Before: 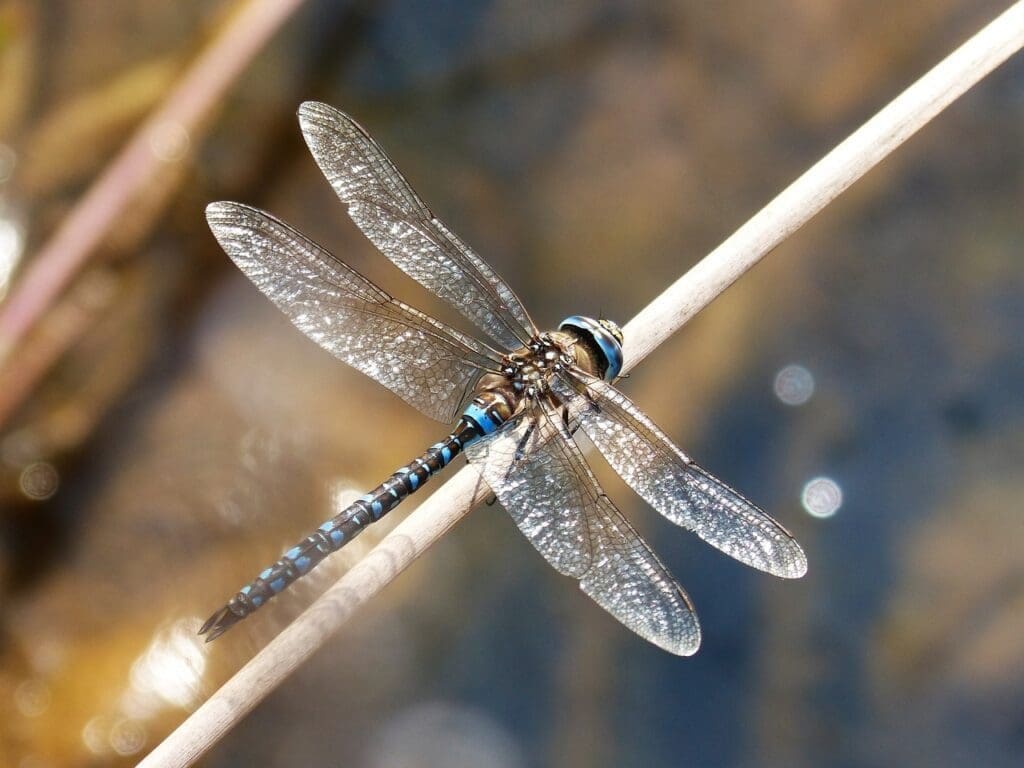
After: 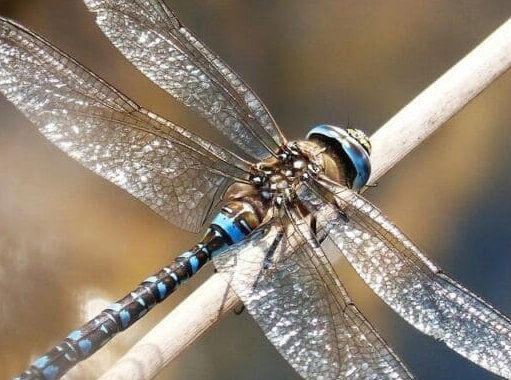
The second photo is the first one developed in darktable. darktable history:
crop: left 24.659%, top 24.916%, right 25.348%, bottom 25.532%
